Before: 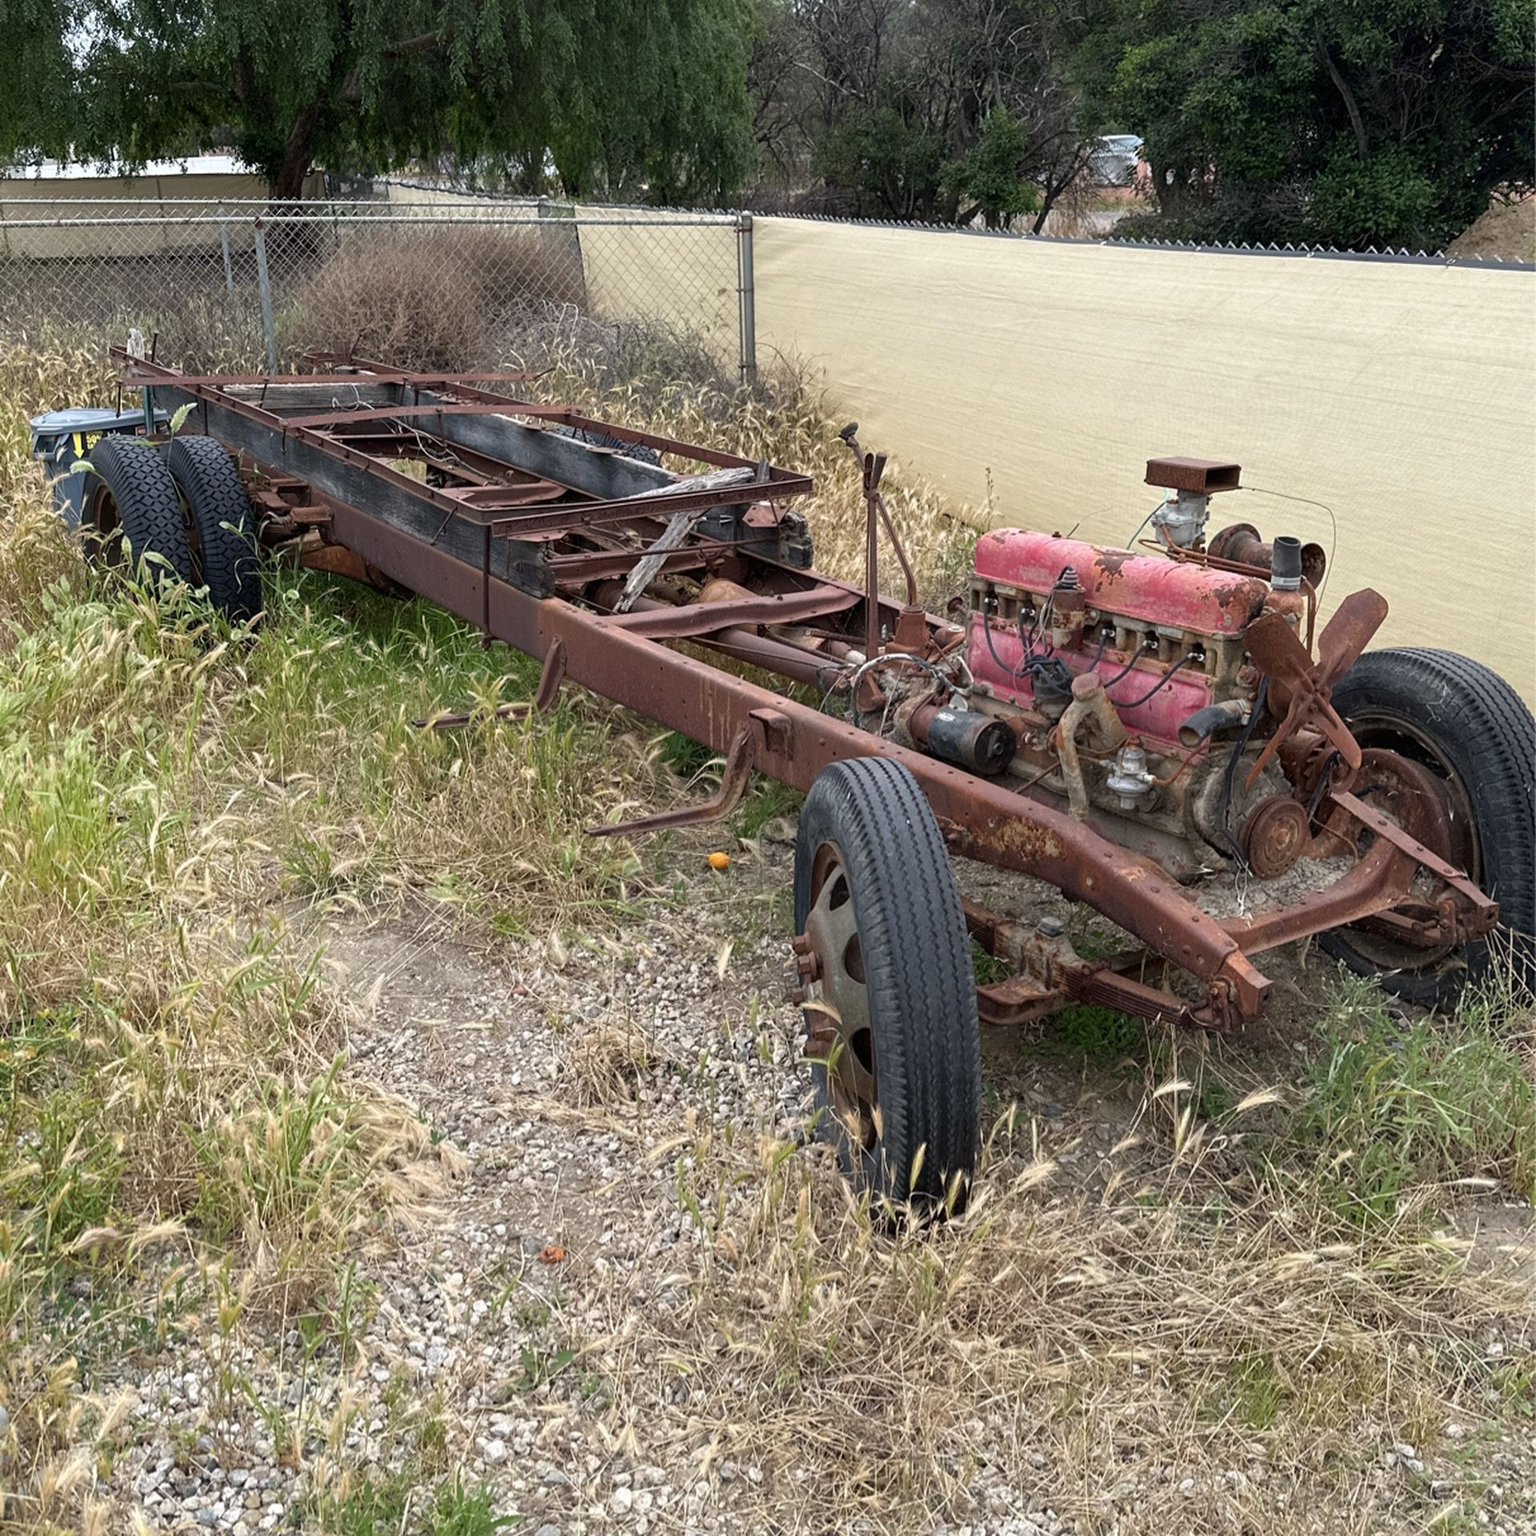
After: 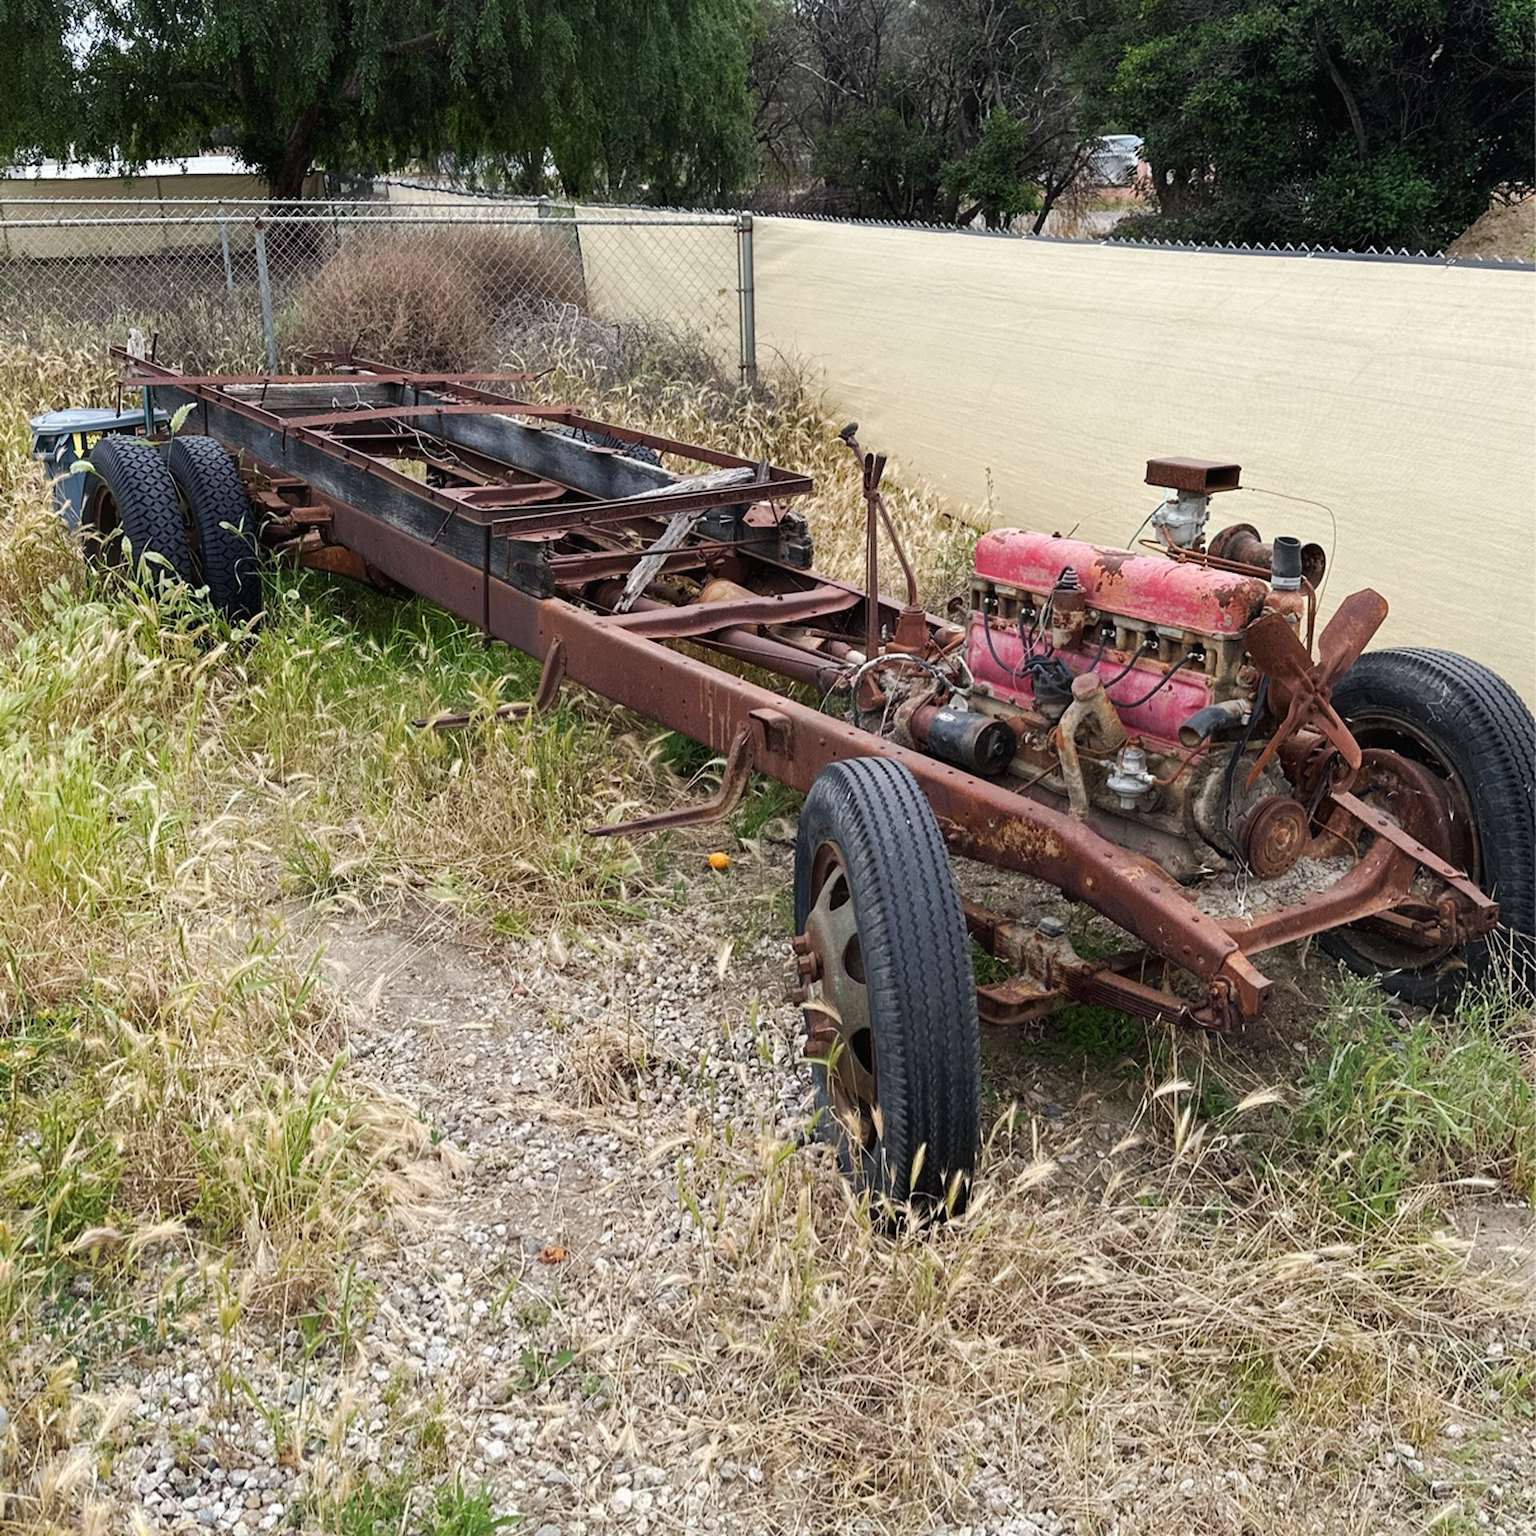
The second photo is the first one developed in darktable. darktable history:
tone curve: curves: ch0 [(0, 0.01) (0.037, 0.032) (0.131, 0.108) (0.275, 0.256) (0.483, 0.512) (0.61, 0.665) (0.696, 0.742) (0.792, 0.819) (0.911, 0.925) (0.997, 0.995)]; ch1 [(0, 0) (0.308, 0.29) (0.425, 0.411) (0.492, 0.488) (0.507, 0.503) (0.53, 0.532) (0.573, 0.586) (0.683, 0.702) (0.746, 0.77) (1, 1)]; ch2 [(0, 0) (0.246, 0.233) (0.36, 0.352) (0.415, 0.415) (0.485, 0.487) (0.502, 0.504) (0.525, 0.518) (0.539, 0.539) (0.587, 0.594) (0.636, 0.652) (0.711, 0.729) (0.845, 0.855) (0.998, 0.977)], preserve colors none
